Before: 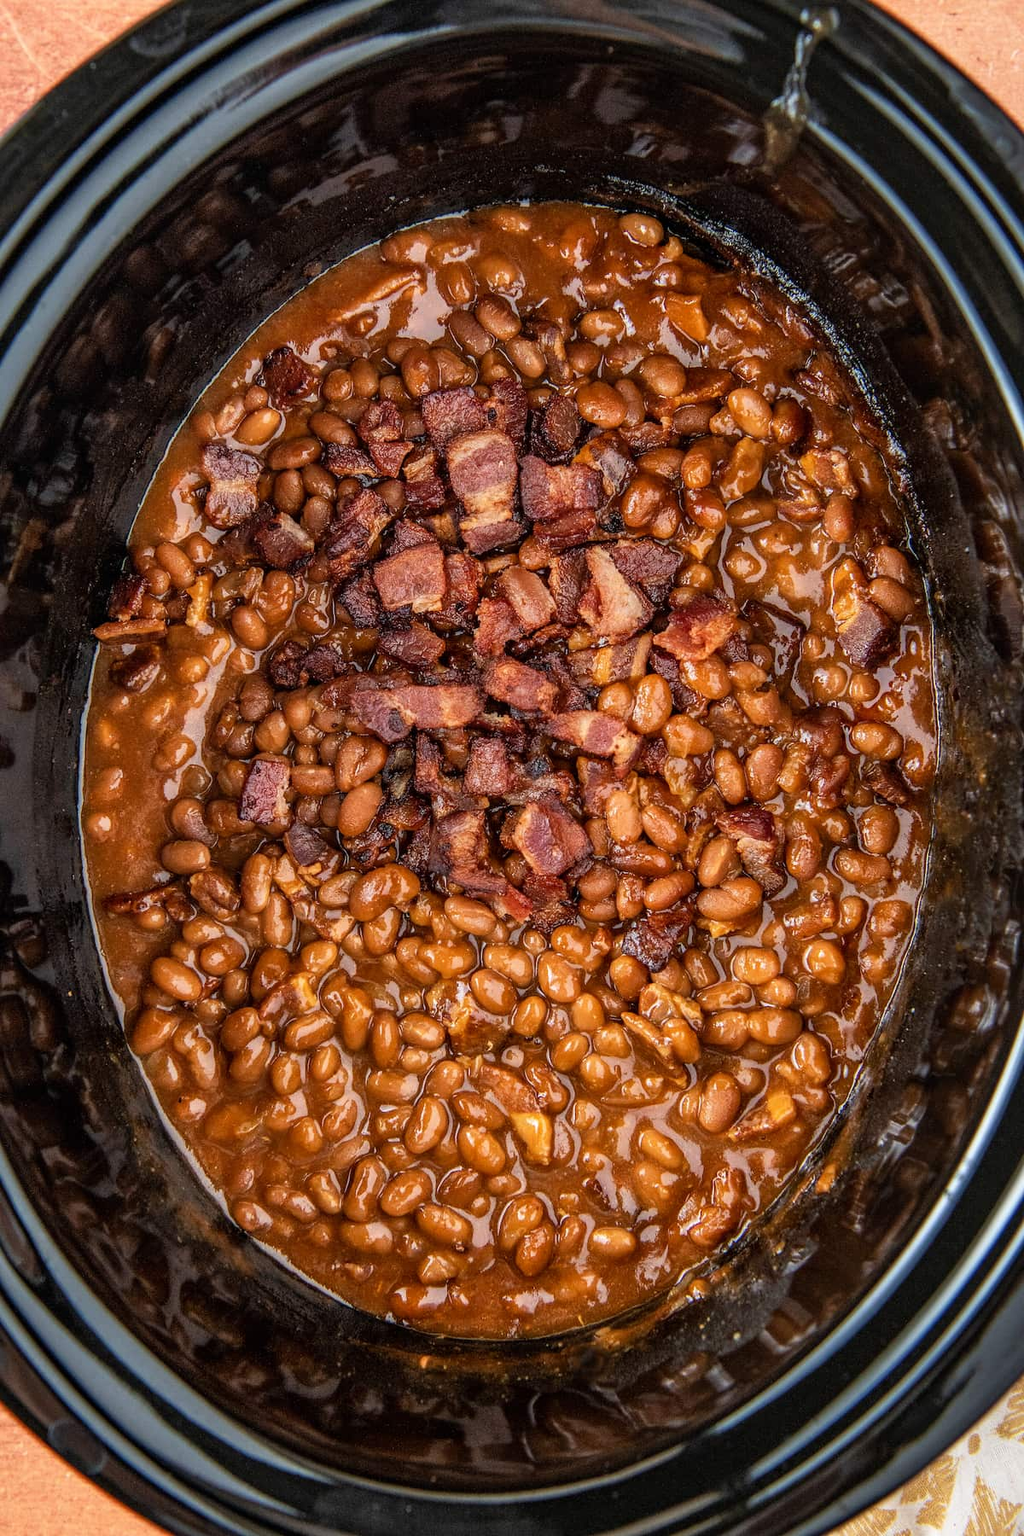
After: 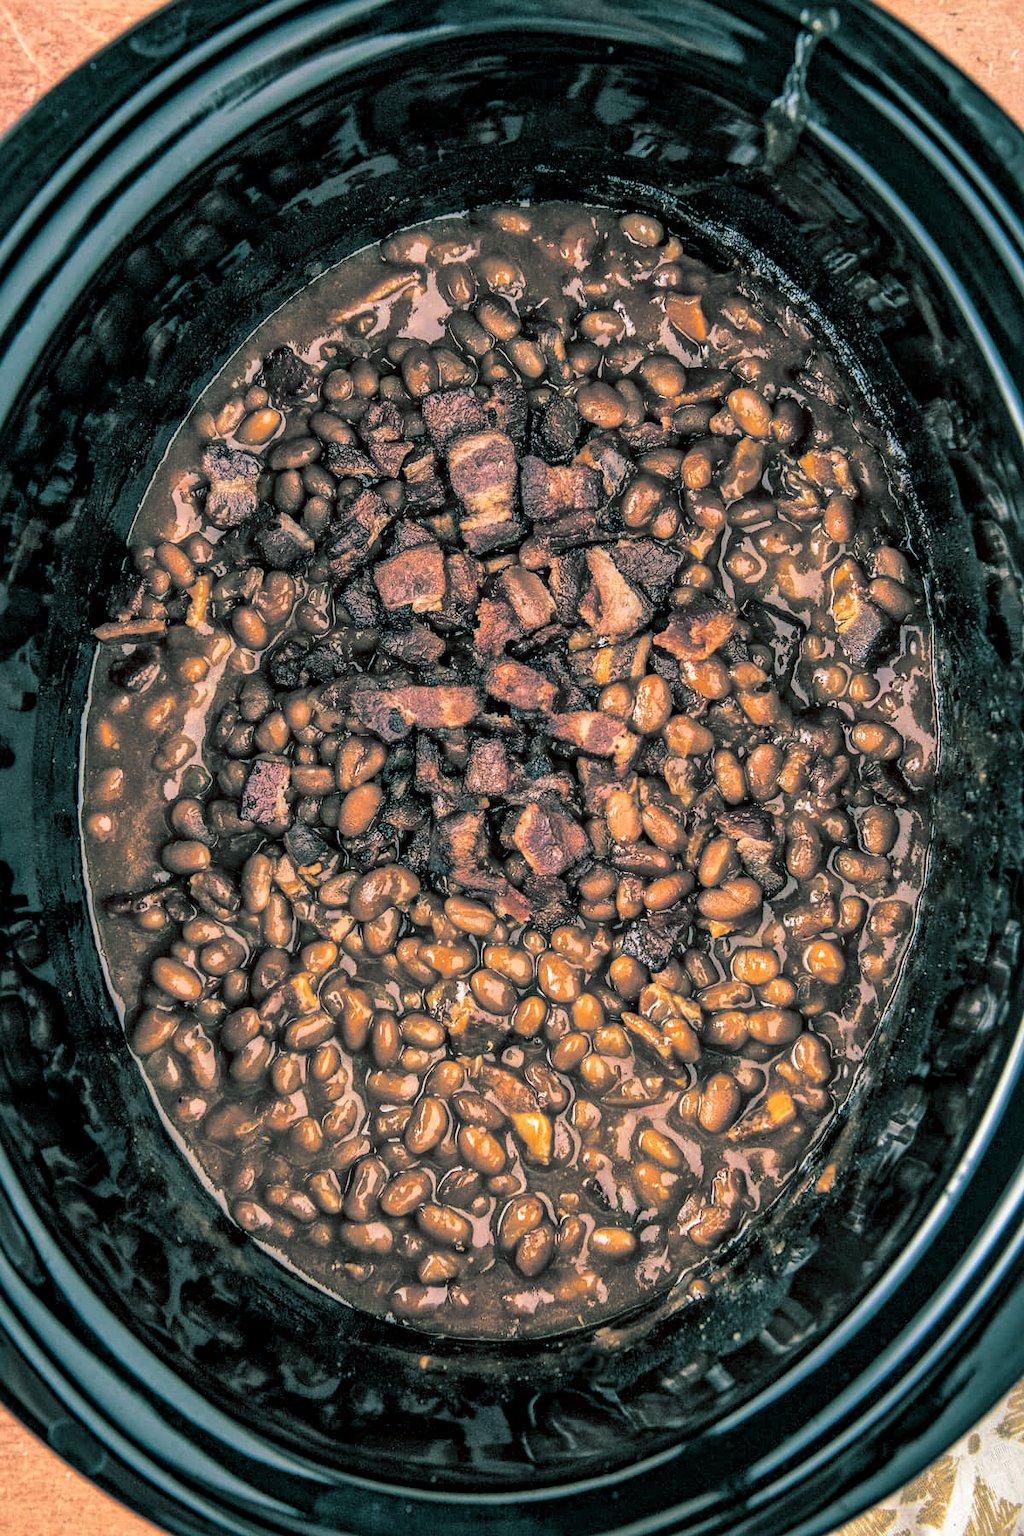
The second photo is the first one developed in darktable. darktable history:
local contrast: mode bilateral grid, contrast 20, coarseness 19, detail 163%, midtone range 0.2
split-toning: shadows › hue 186.43°, highlights › hue 49.29°, compress 30.29%
rotate and perspective: automatic cropping off
